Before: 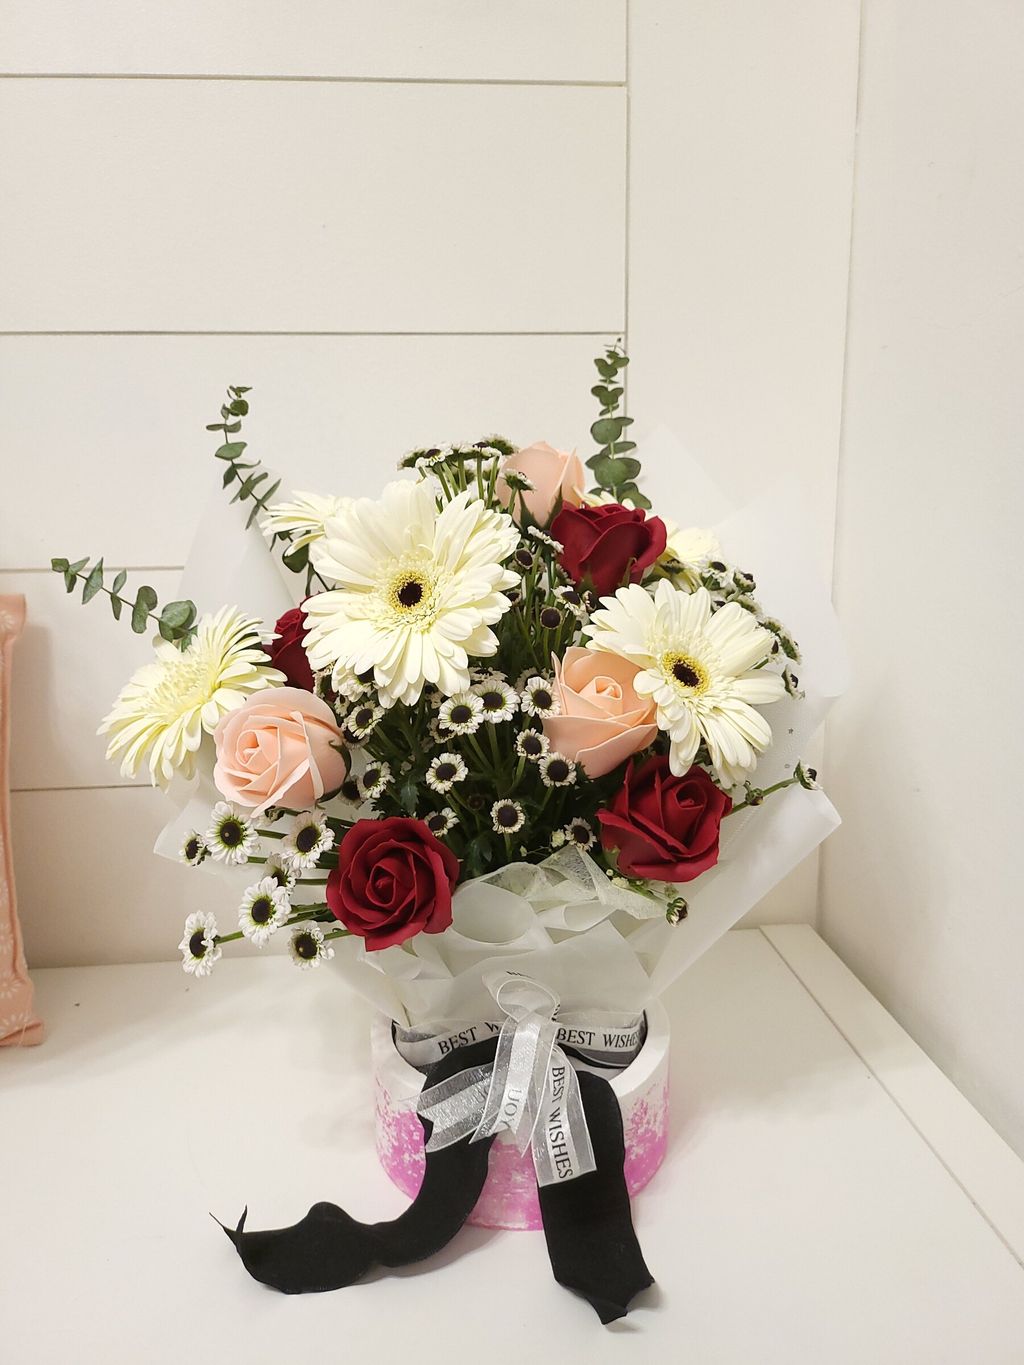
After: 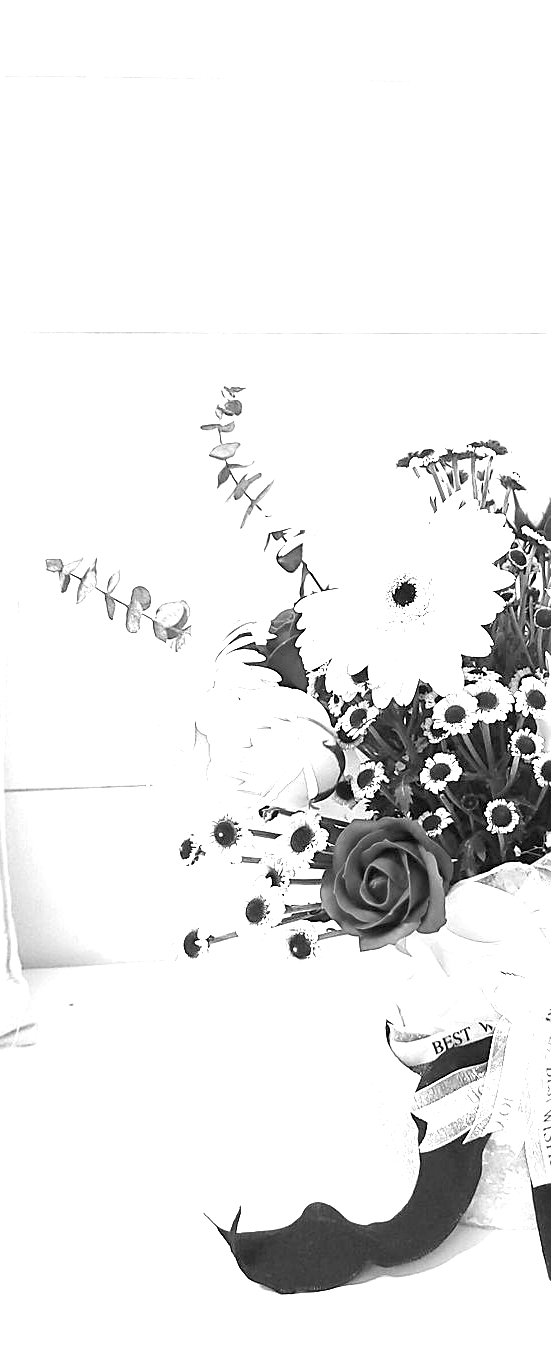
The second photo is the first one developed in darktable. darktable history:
exposure: black level correction 0.001, exposure 1.84 EV, compensate highlight preservation false
crop: left 0.587%, right 45.588%, bottom 0.086%
monochrome: on, module defaults
white balance: red 1.08, blue 0.791
sharpen: on, module defaults
